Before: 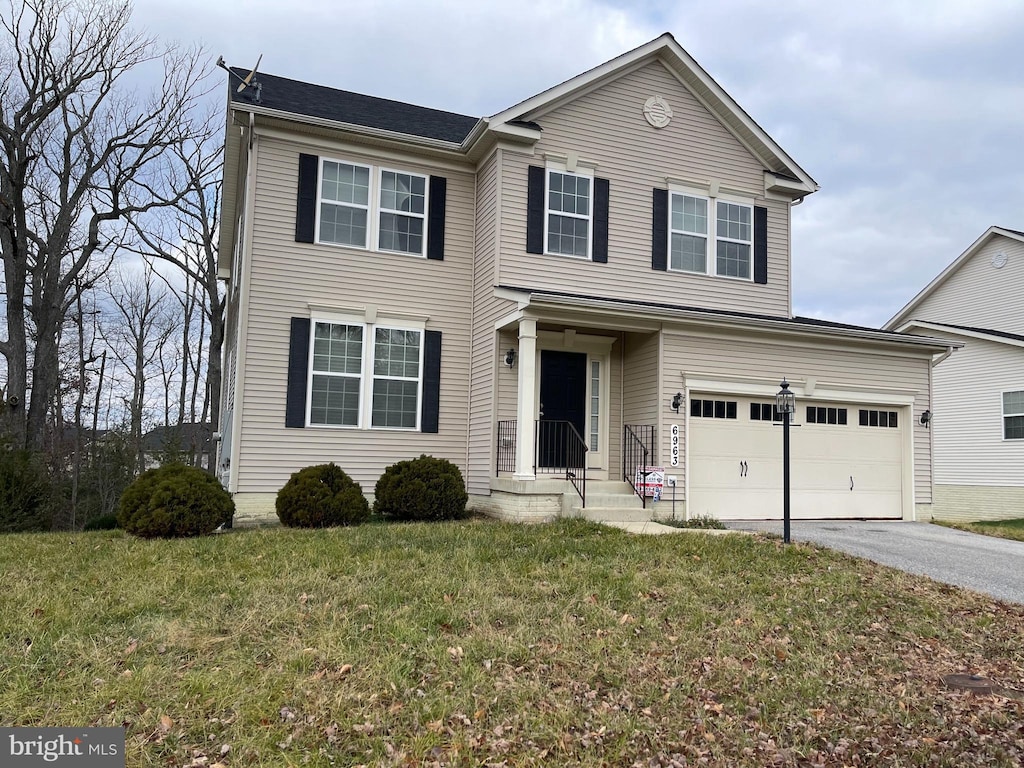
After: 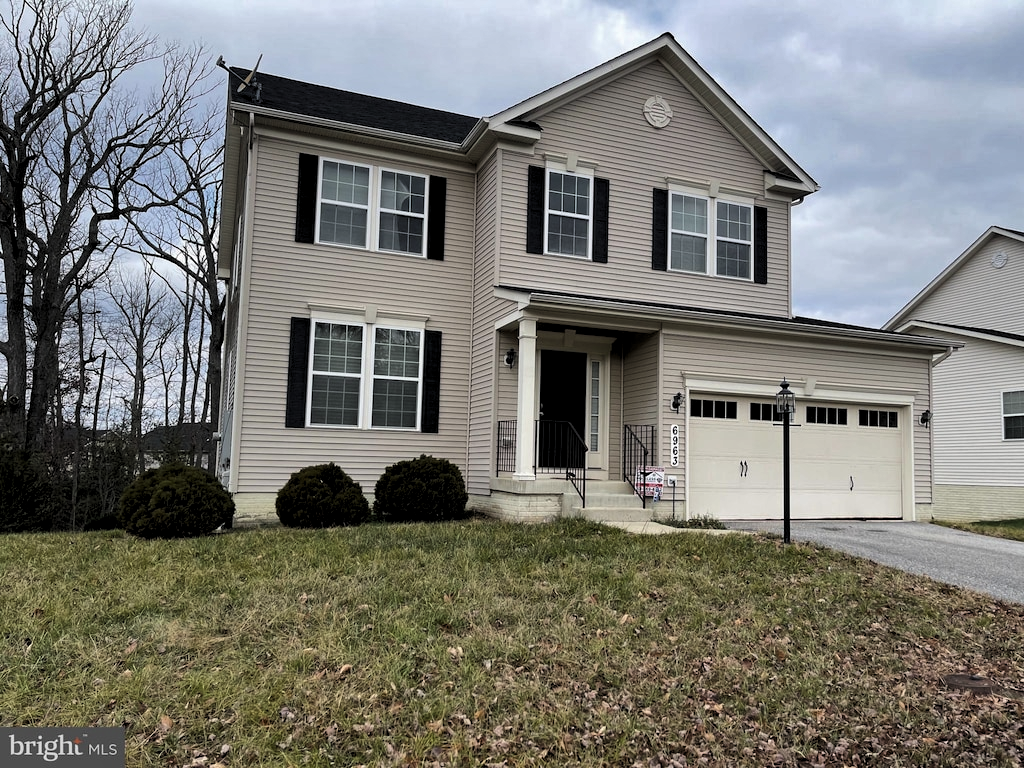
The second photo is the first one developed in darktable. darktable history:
shadows and highlights: soften with gaussian
levels: levels [0.116, 0.574, 1]
